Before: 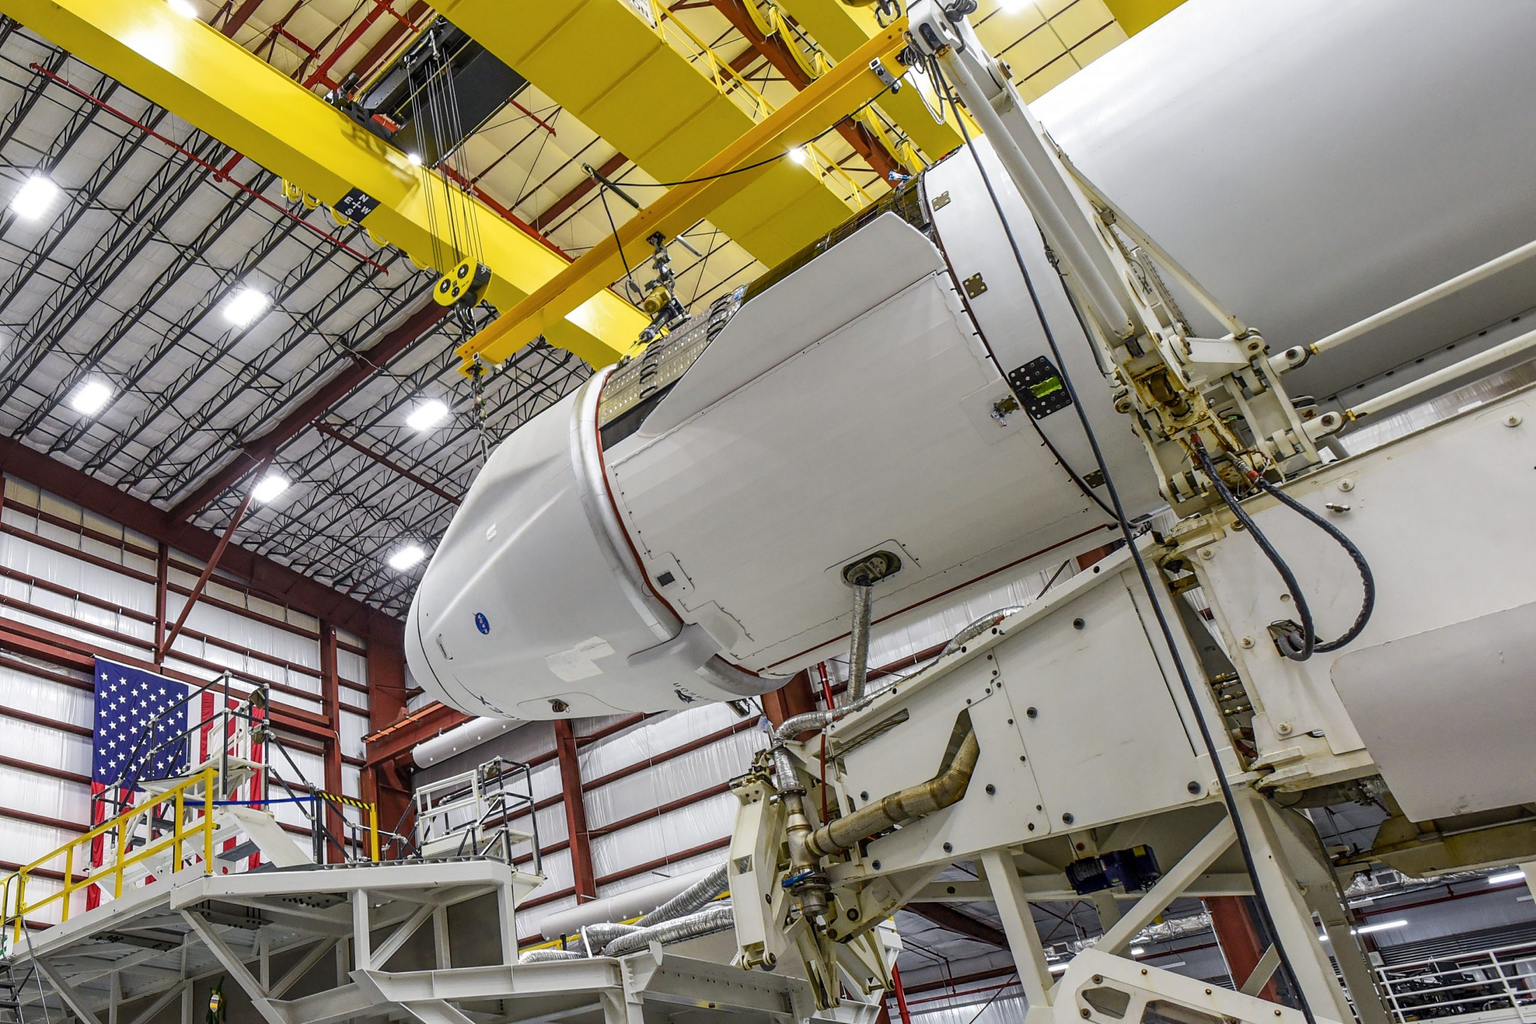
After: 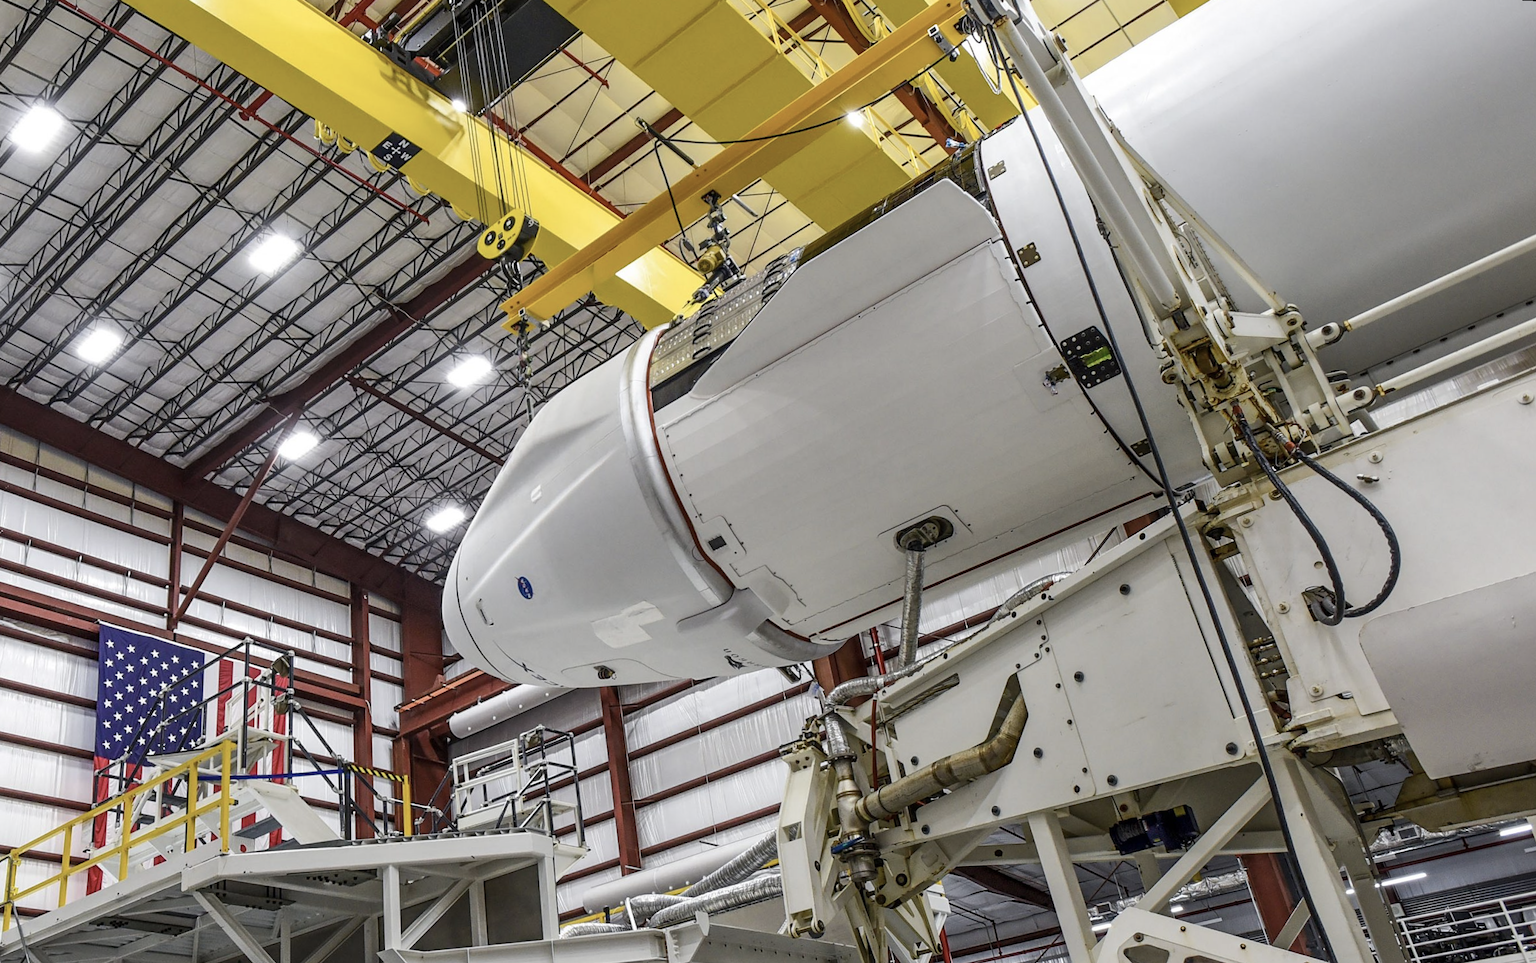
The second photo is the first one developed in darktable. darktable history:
contrast brightness saturation: contrast 0.06, brightness -0.01, saturation -0.23
rotate and perspective: rotation 0.679°, lens shift (horizontal) 0.136, crop left 0.009, crop right 0.991, crop top 0.078, crop bottom 0.95
